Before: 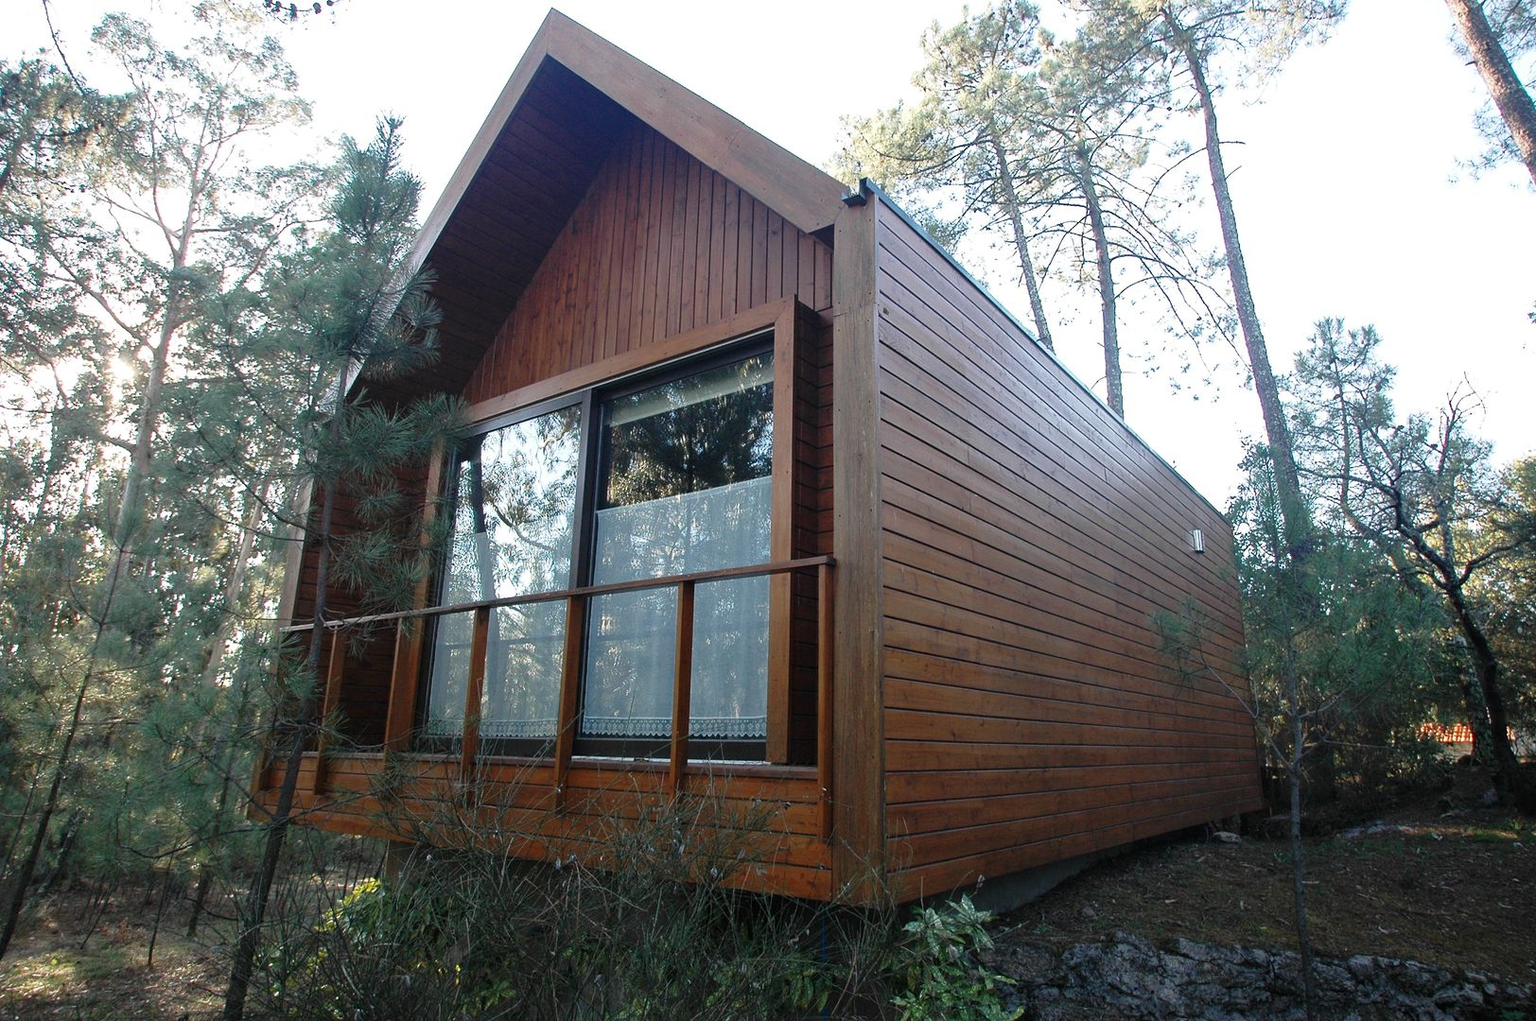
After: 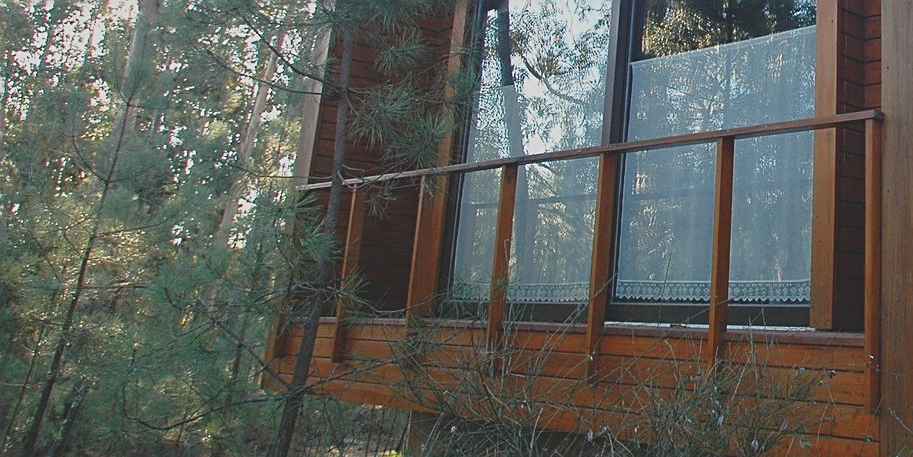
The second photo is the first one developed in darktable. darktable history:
sharpen: on, module defaults
contrast brightness saturation: contrast -0.278
crop: top 44.297%, right 43.767%, bottom 13.302%
